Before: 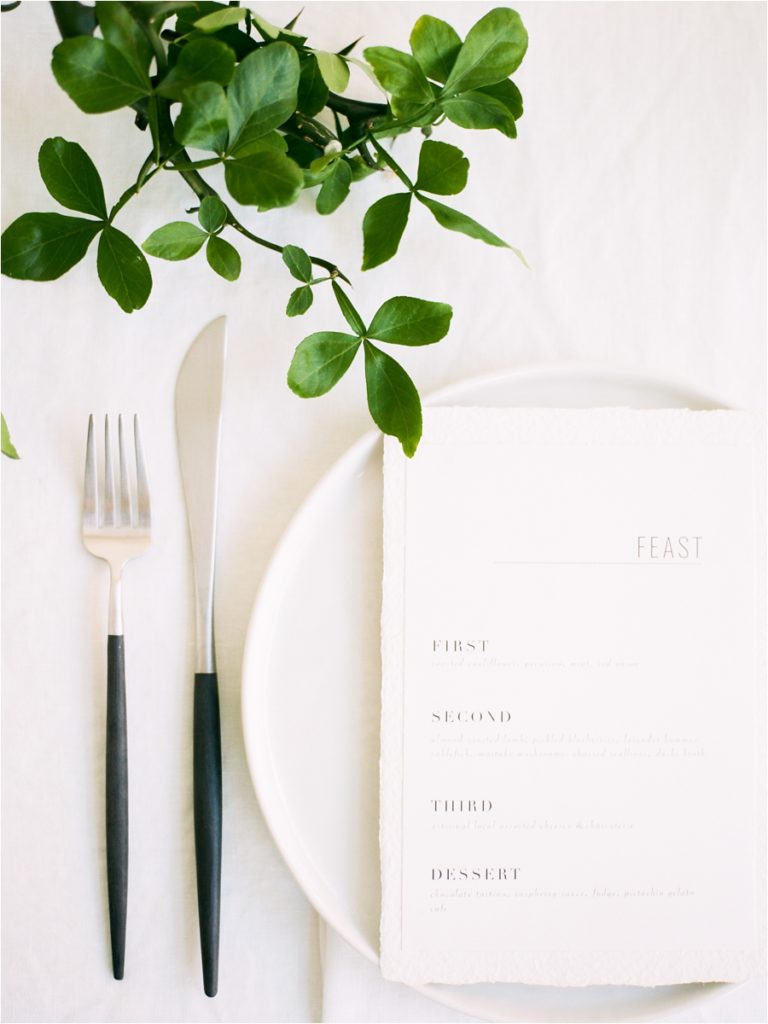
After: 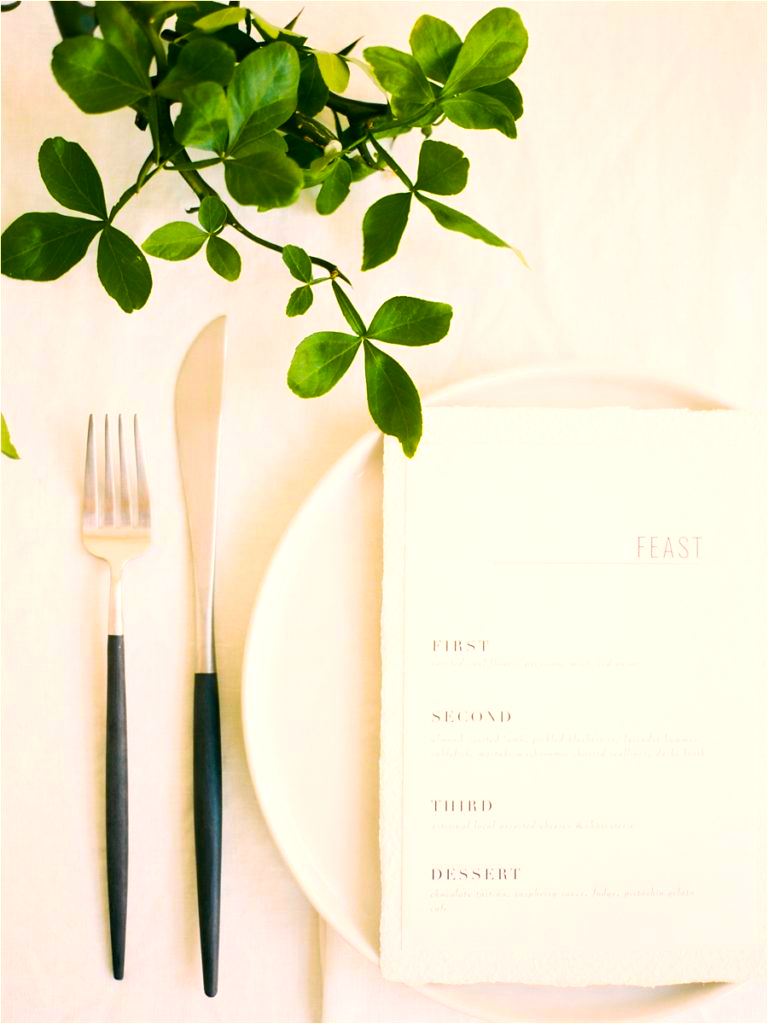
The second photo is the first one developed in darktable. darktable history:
exposure: exposure 0.218 EV, compensate highlight preservation false
color balance rgb: shadows lift › luminance -19.845%, power › chroma 0.692%, power › hue 60°, highlights gain › chroma 2.981%, highlights gain › hue 60.12°, perceptual saturation grading › global saturation 30.544%, global vibrance 45.806%
